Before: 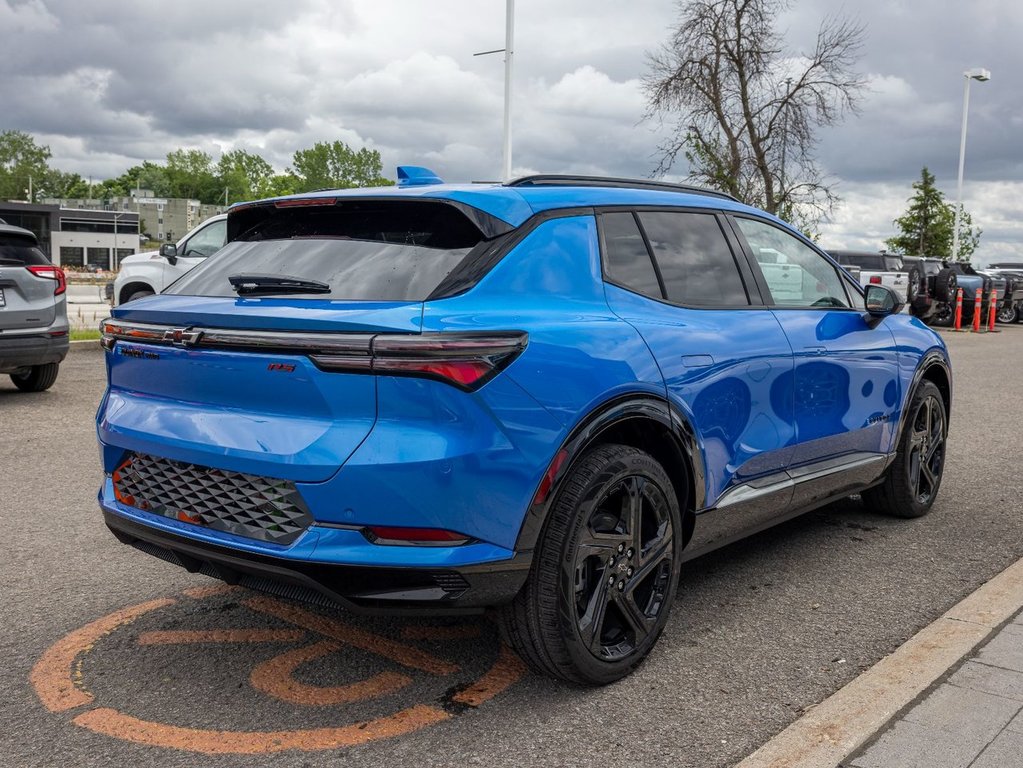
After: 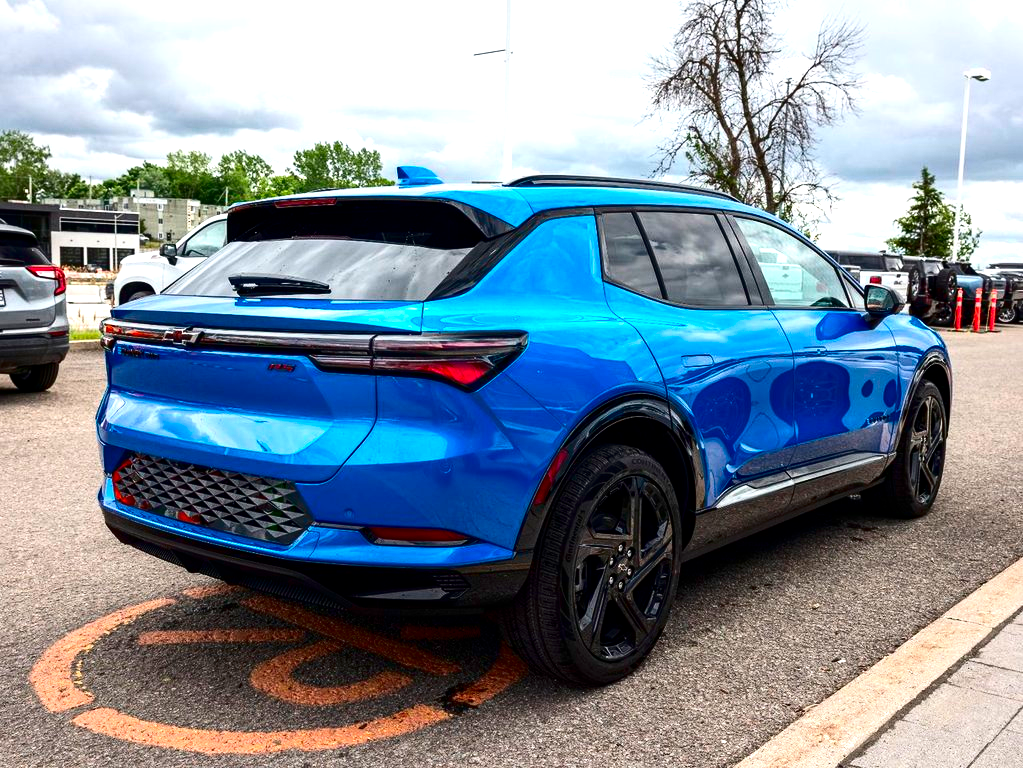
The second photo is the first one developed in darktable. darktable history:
exposure: black level correction 0, exposure 1 EV, compensate exposure bias true, compensate highlight preservation false
contrast brightness saturation: contrast 0.19, brightness -0.24, saturation 0.11
